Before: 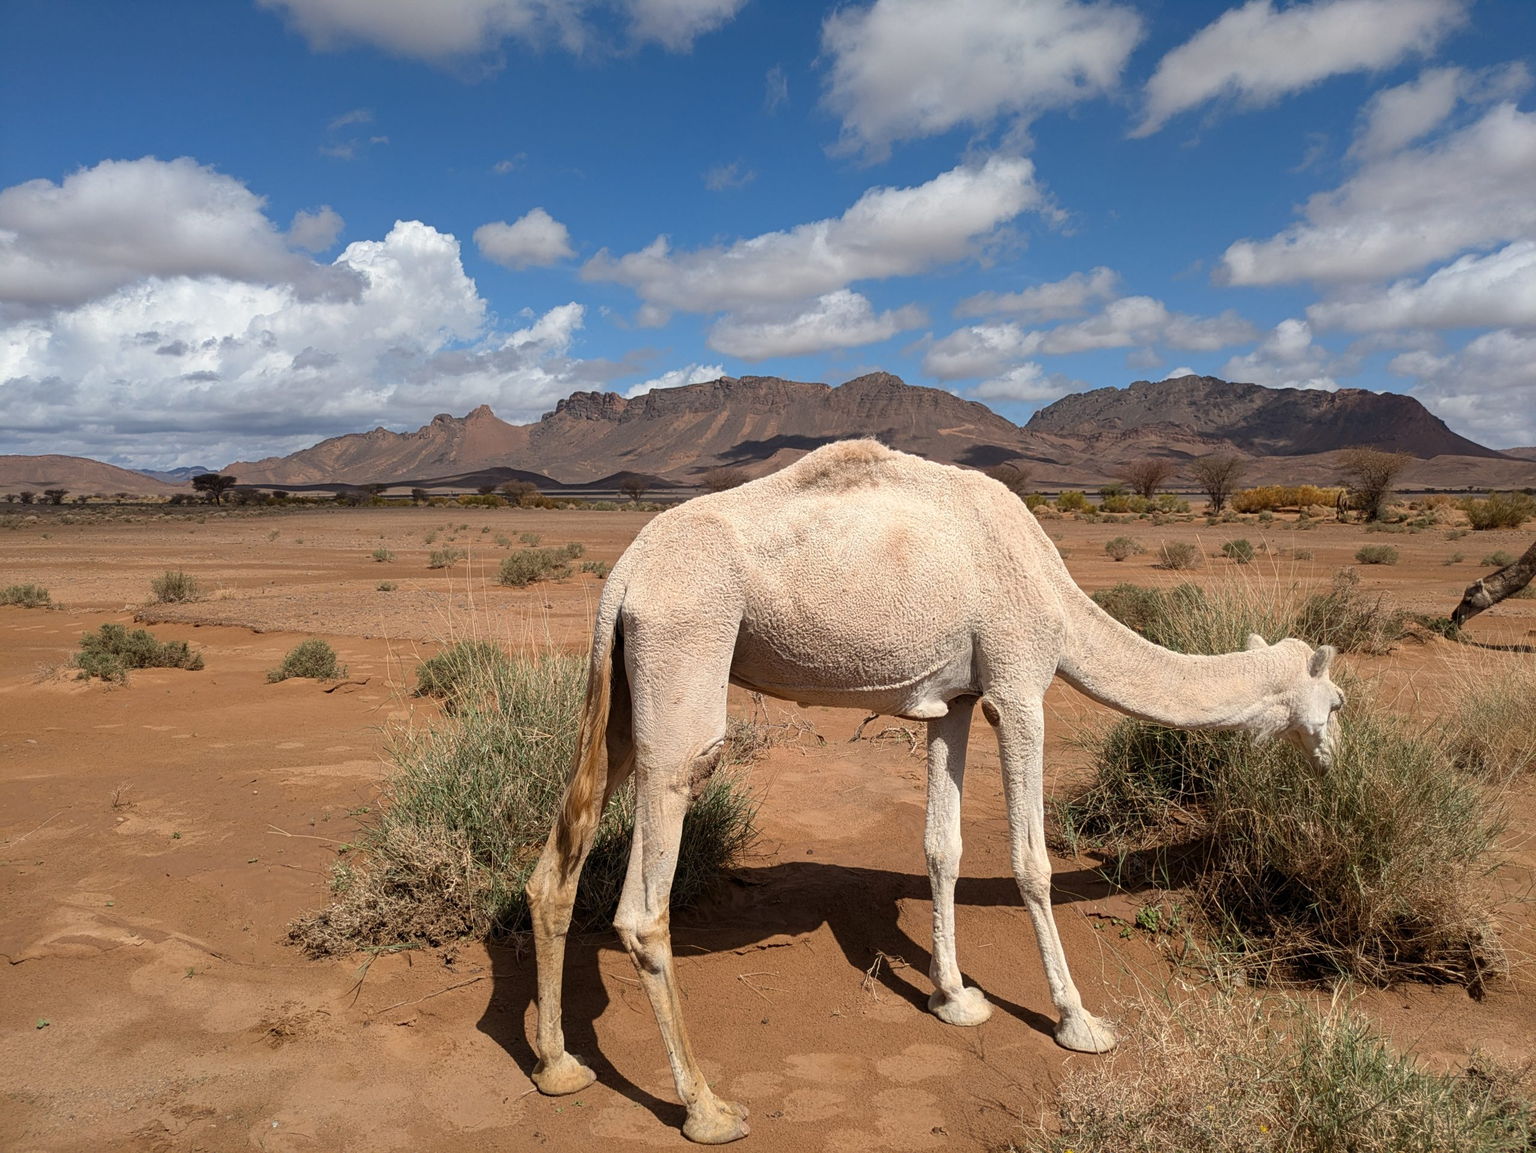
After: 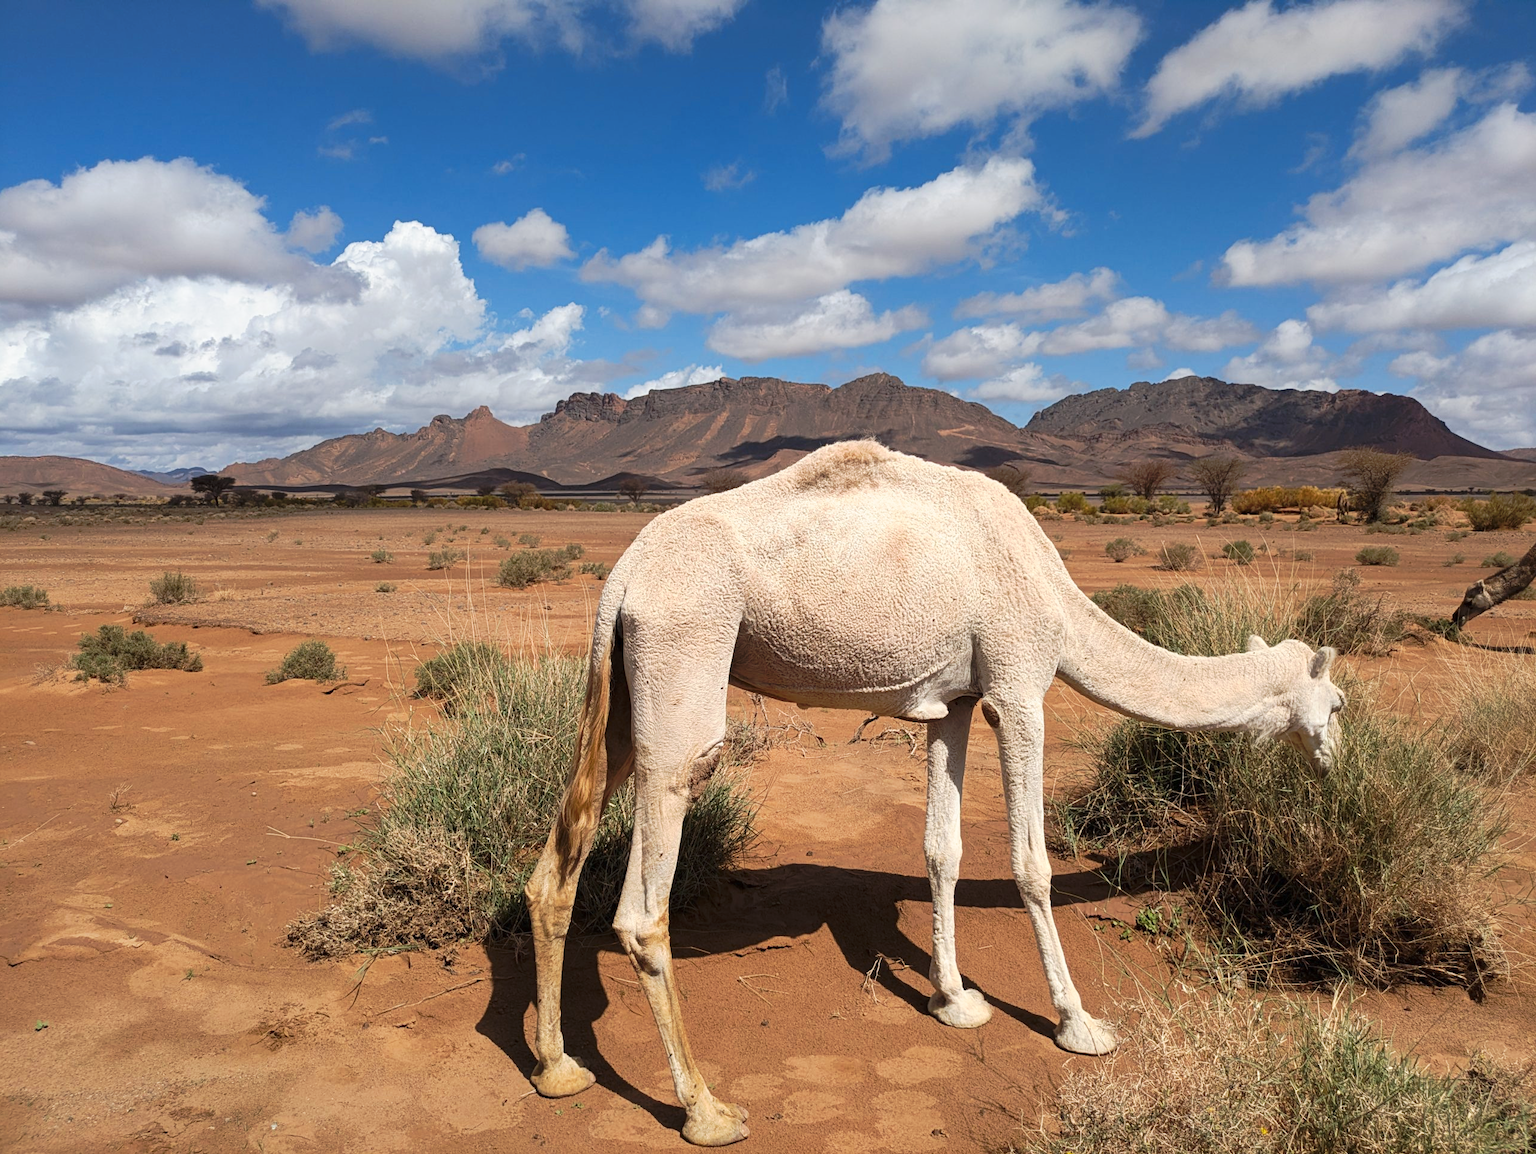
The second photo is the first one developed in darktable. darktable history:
tone curve: curves: ch0 [(0, 0) (0.003, 0.009) (0.011, 0.019) (0.025, 0.034) (0.044, 0.057) (0.069, 0.082) (0.1, 0.104) (0.136, 0.131) (0.177, 0.165) (0.224, 0.212) (0.277, 0.279) (0.335, 0.342) (0.399, 0.401) (0.468, 0.477) (0.543, 0.572) (0.623, 0.675) (0.709, 0.772) (0.801, 0.85) (0.898, 0.942) (1, 1)], preserve colors none
crop and rotate: left 0.126%
